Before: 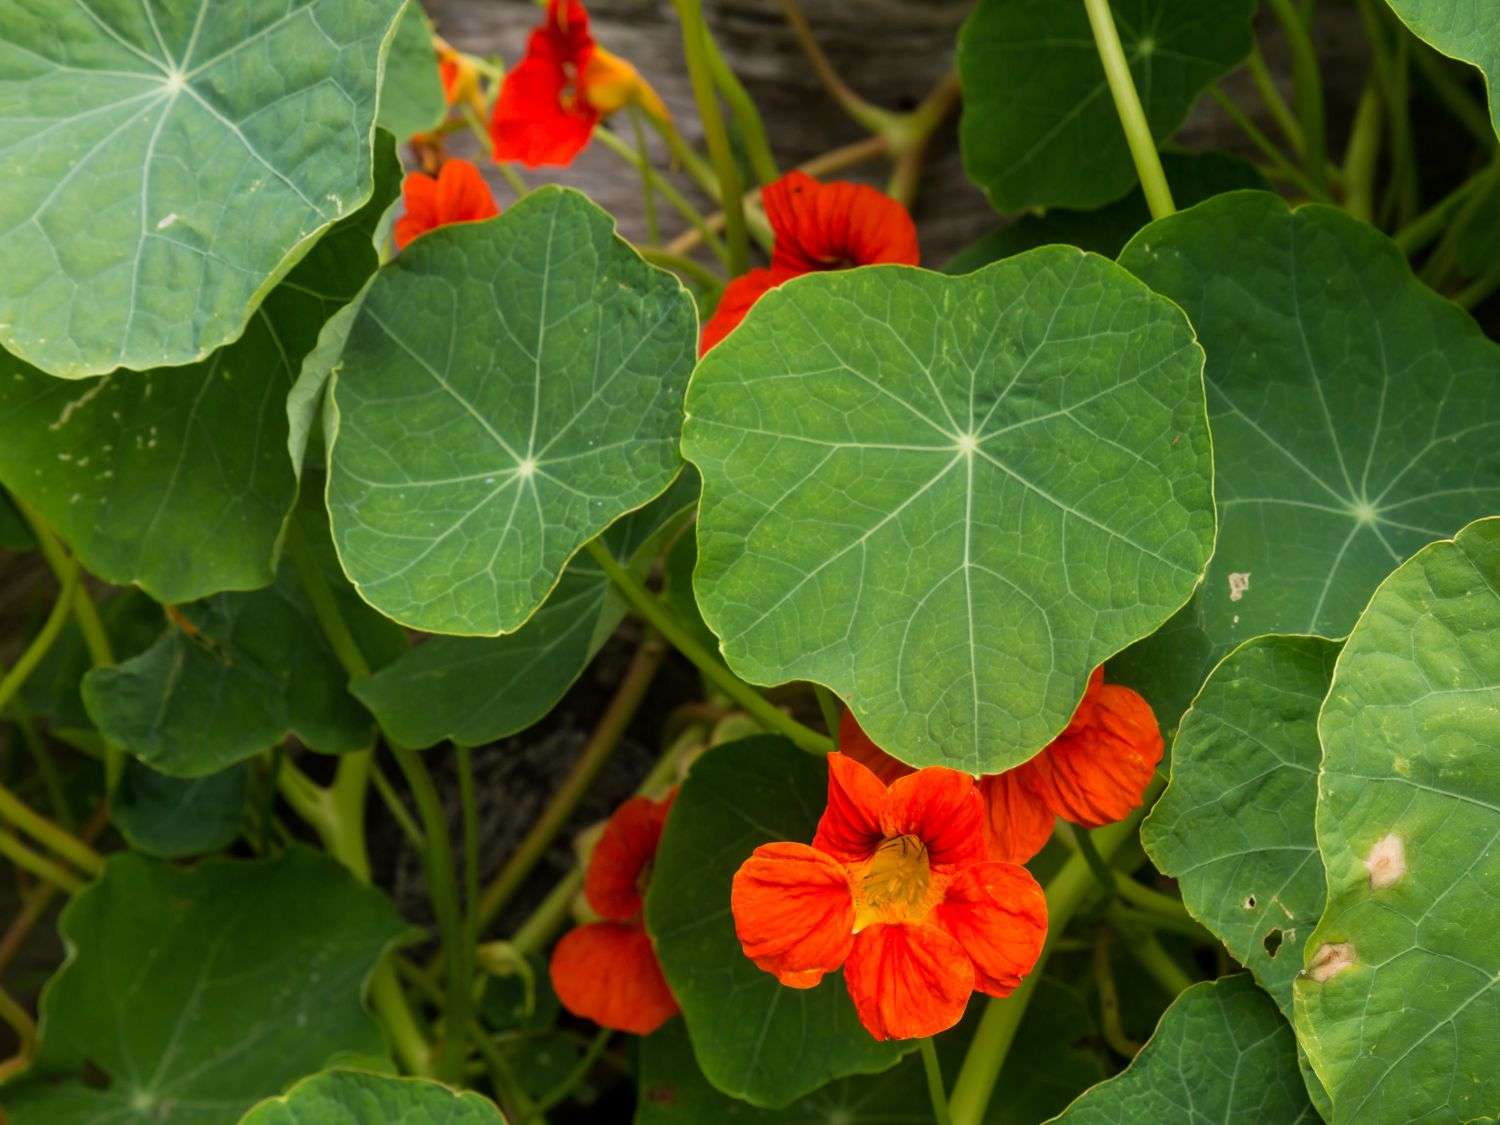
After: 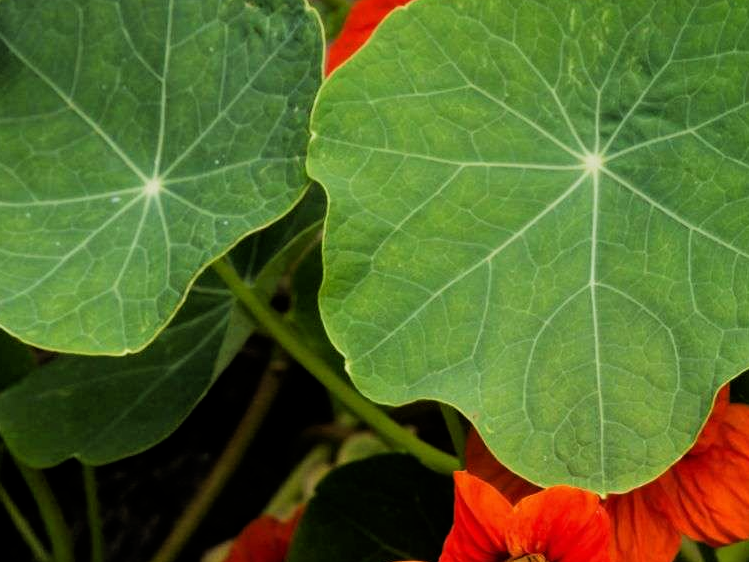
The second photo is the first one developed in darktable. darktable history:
crop: left 25%, top 25%, right 25%, bottom 25%
tone equalizer: on, module defaults
filmic rgb: black relative exposure -5 EV, white relative exposure 3.5 EV, hardness 3.19, contrast 1.3, highlights saturation mix -50%
